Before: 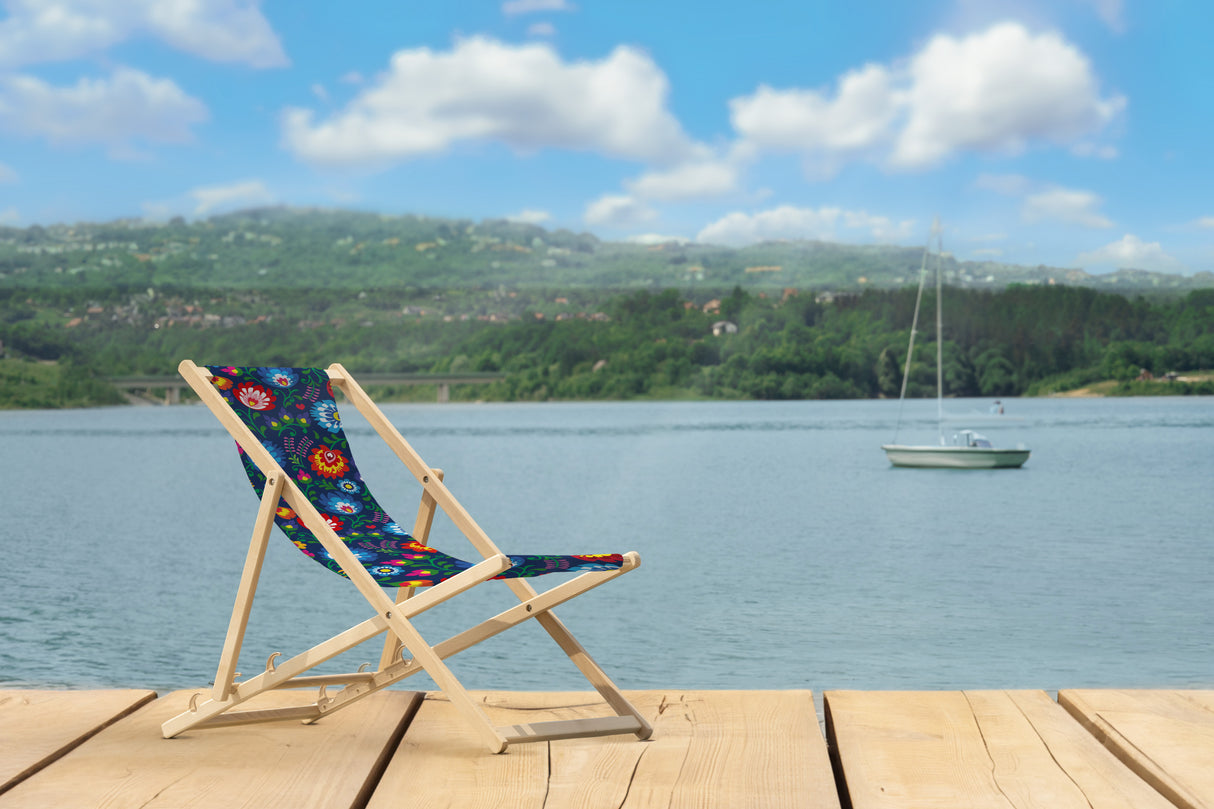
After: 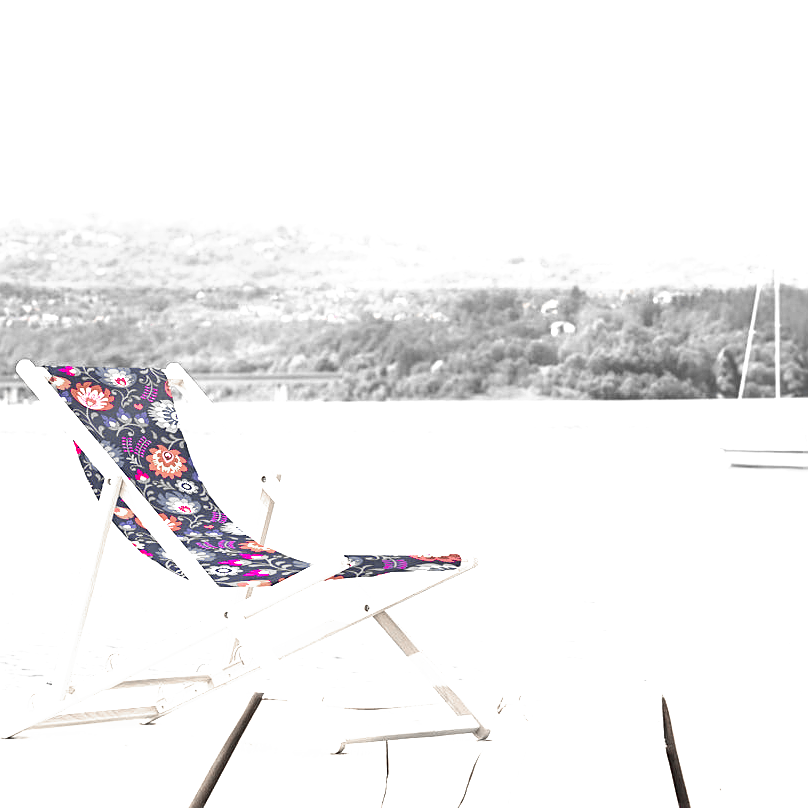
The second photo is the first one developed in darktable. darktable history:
color zones: curves: ch0 [(0, 0.278) (0.143, 0.5) (0.286, 0.5) (0.429, 0.5) (0.571, 0.5) (0.714, 0.5) (0.857, 0.5) (1, 0.5)]; ch1 [(0, 1) (0.143, 0.165) (0.286, 0) (0.429, 0) (0.571, 0) (0.714, 0) (0.857, 0.5) (1, 0.5)]; ch2 [(0, 0.508) (0.143, 0.5) (0.286, 0.5) (0.429, 0.5) (0.571, 0.5) (0.714, 0.5) (0.857, 0.5) (1, 0.5)]
exposure: black level correction 0, exposure 2.112 EV, compensate highlight preservation false
sharpen: on, module defaults
crop and rotate: left 13.372%, right 19.996%
velvia: on, module defaults
